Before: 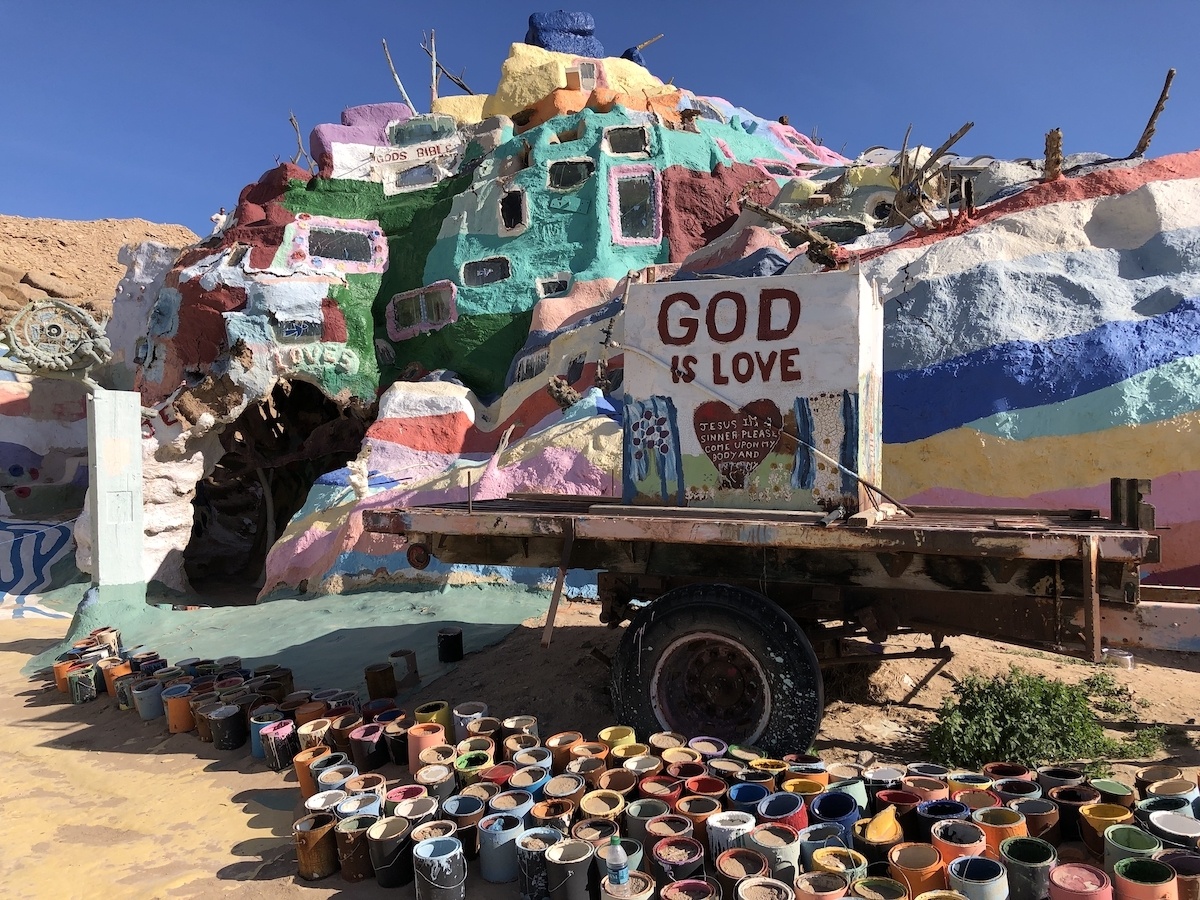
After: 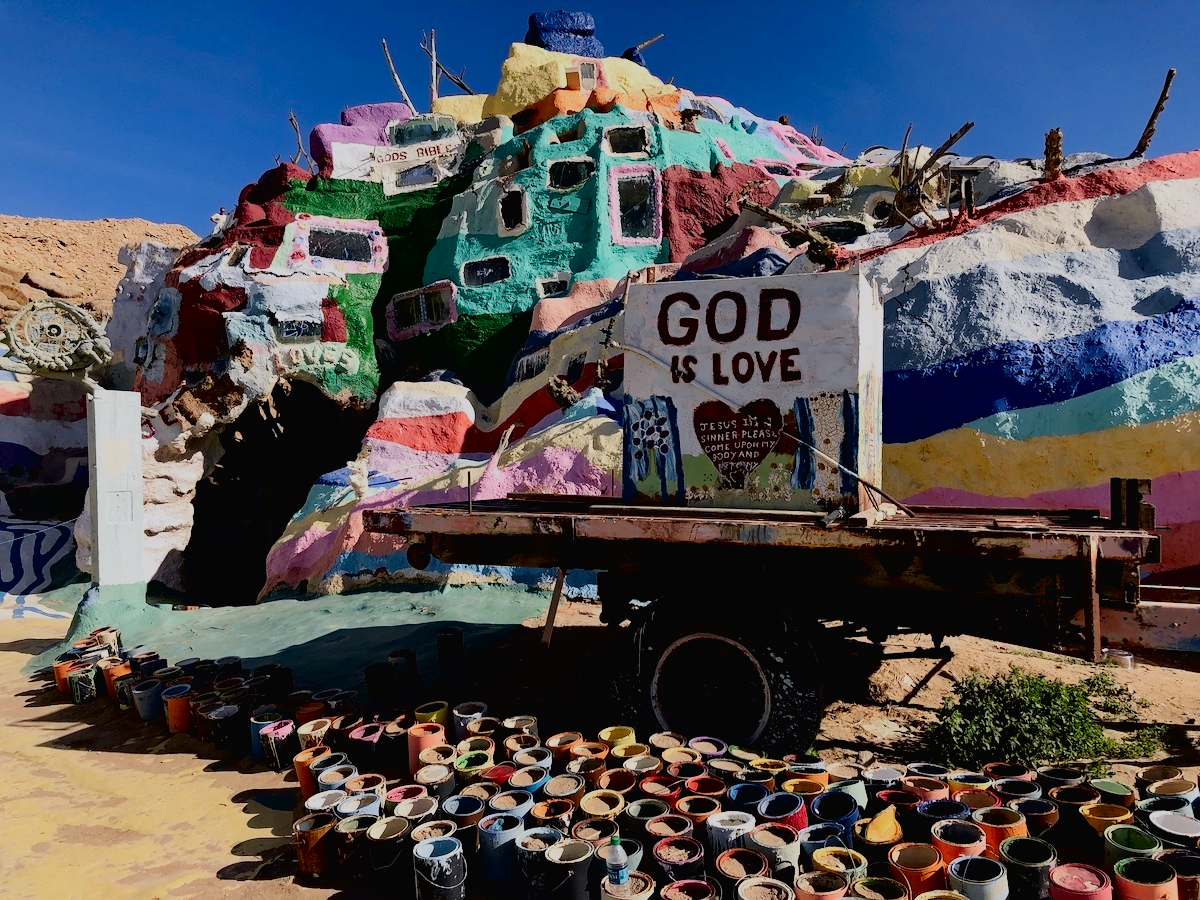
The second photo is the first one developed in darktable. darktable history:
tone curve: curves: ch0 [(0, 0.013) (0.054, 0.018) (0.205, 0.191) (0.289, 0.292) (0.39, 0.424) (0.493, 0.551) (0.666, 0.743) (0.795, 0.841) (1, 0.998)]; ch1 [(0, 0) (0.385, 0.343) (0.439, 0.415) (0.494, 0.495) (0.501, 0.501) (0.51, 0.509) (0.54, 0.552) (0.586, 0.614) (0.66, 0.706) (0.783, 0.804) (1, 1)]; ch2 [(0, 0) (0.32, 0.281) (0.403, 0.399) (0.441, 0.428) (0.47, 0.469) (0.498, 0.496) (0.524, 0.538) (0.566, 0.579) (0.633, 0.665) (0.7, 0.711) (1, 1)], color space Lab, independent channels, preserve colors none
haze removal: compatibility mode true, adaptive false
color balance rgb: highlights gain › chroma 0.298%, highlights gain › hue 330.75°, perceptual saturation grading › global saturation 0.22%
filmic rgb: middle gray luminance 28.92%, black relative exposure -10.28 EV, white relative exposure 5.47 EV, target black luminance 0%, hardness 3.94, latitude 1.54%, contrast 1.121, highlights saturation mix 4.03%, shadows ↔ highlights balance 15.32%, add noise in highlights 0.001, preserve chrominance no, color science v3 (2019), use custom middle-gray values true, contrast in highlights soft
